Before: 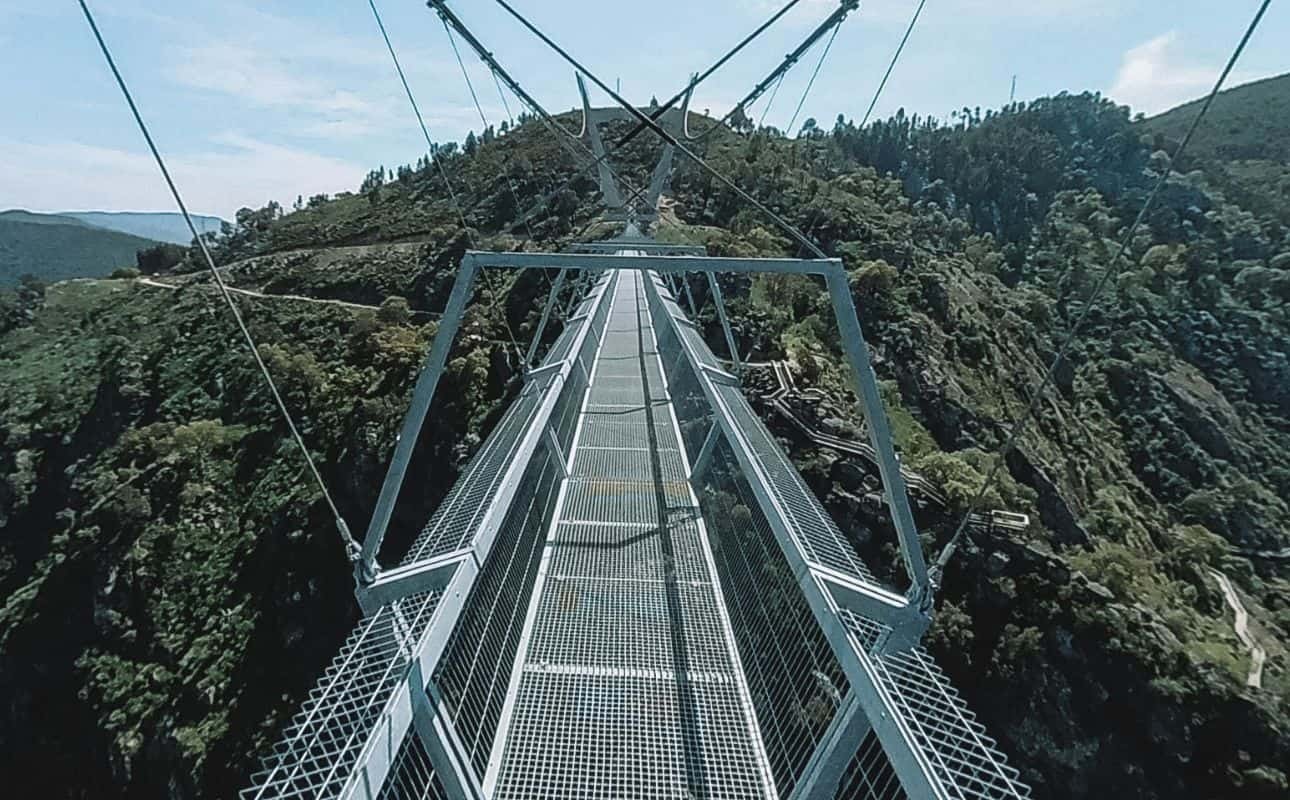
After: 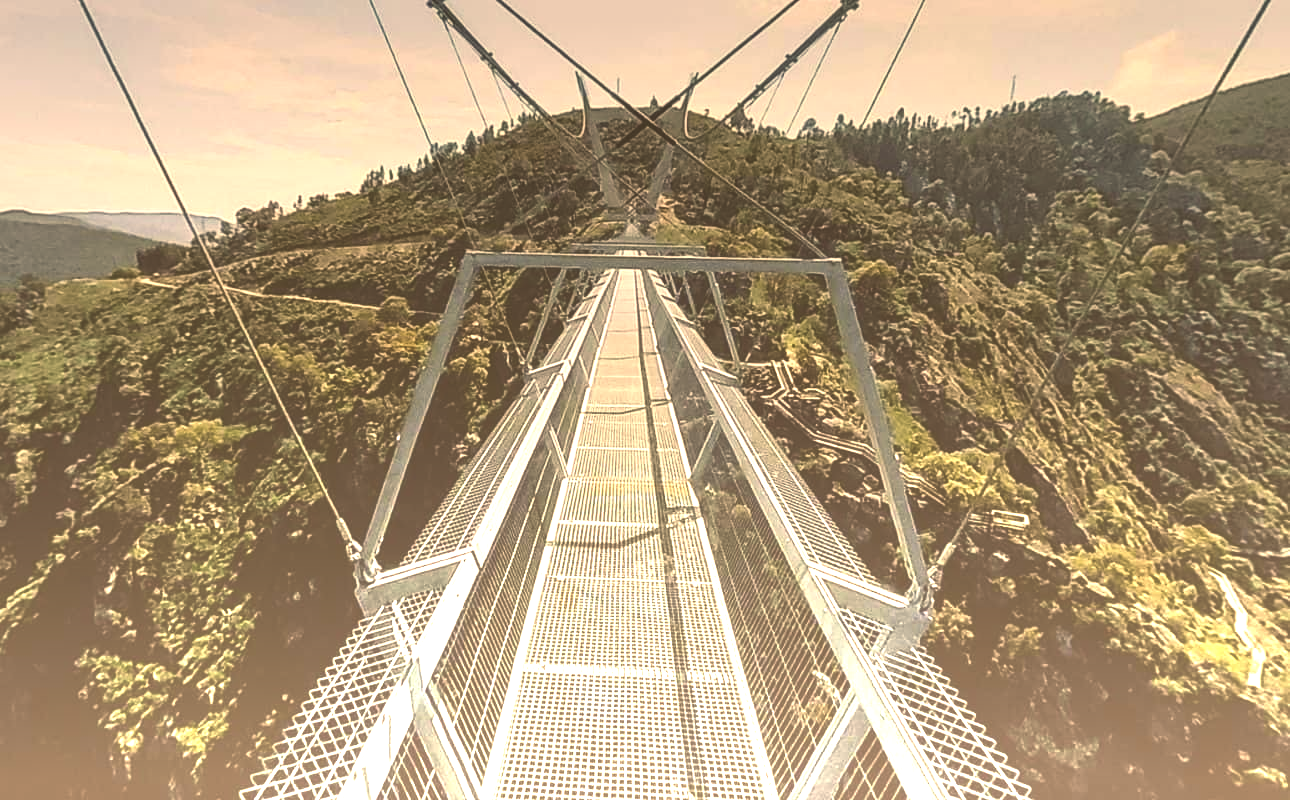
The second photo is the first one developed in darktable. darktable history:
exposure: black level correction -0.028, compensate highlight preservation false
color correction: highlights a* 17.94, highlights b* 35.39, shadows a* 1.48, shadows b* 6.42, saturation 1.01
graduated density: density -3.9 EV
